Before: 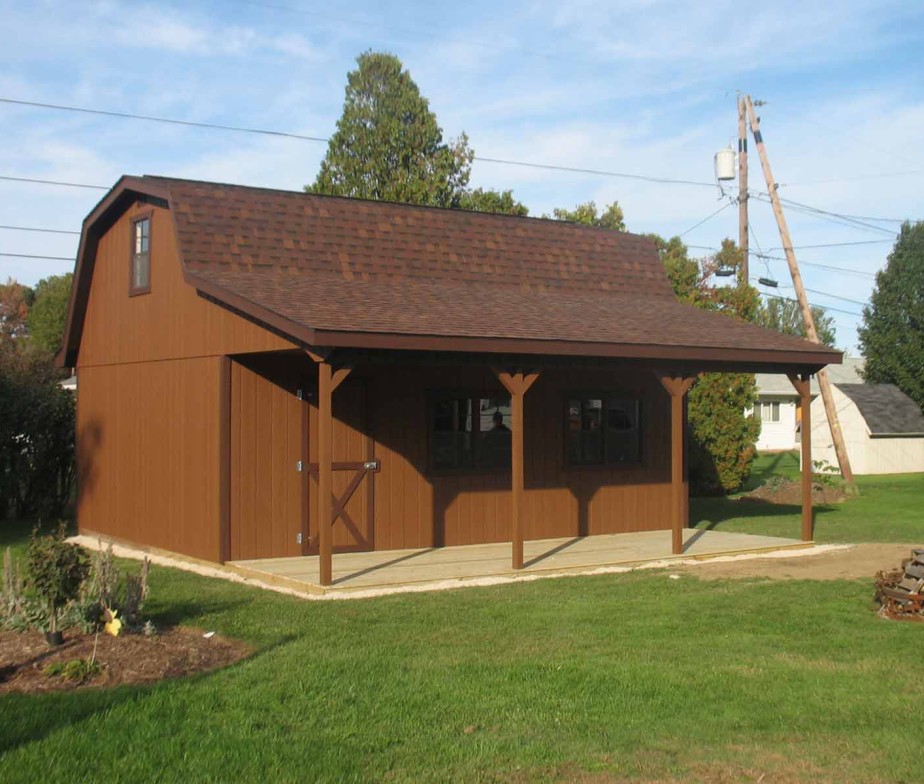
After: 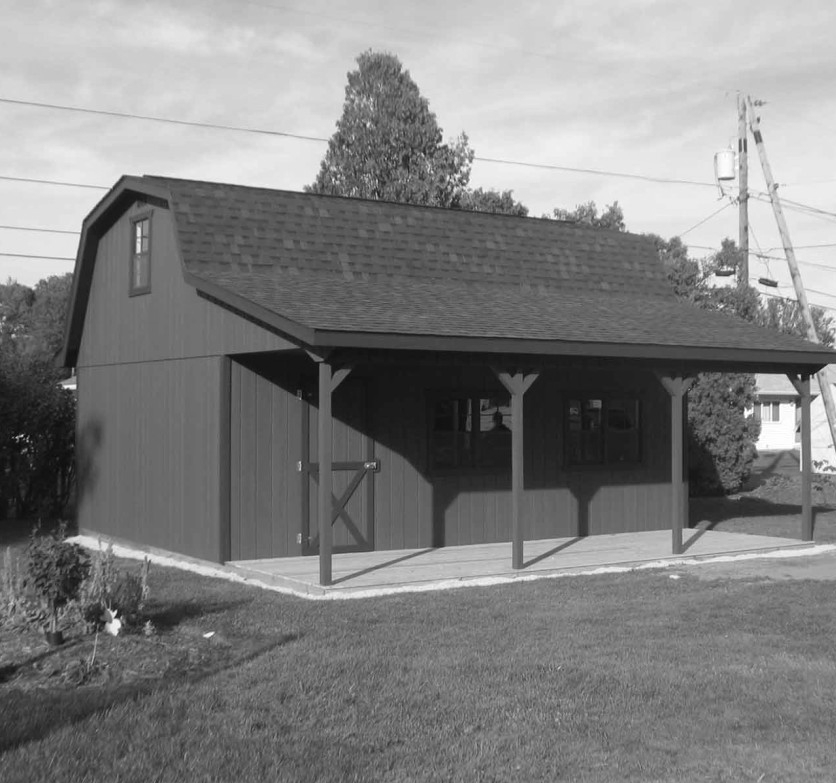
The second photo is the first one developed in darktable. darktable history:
monochrome: on, module defaults
exposure: black level correction -0.001, exposure 0.08 EV, compensate highlight preservation false
crop: right 9.509%, bottom 0.031%
